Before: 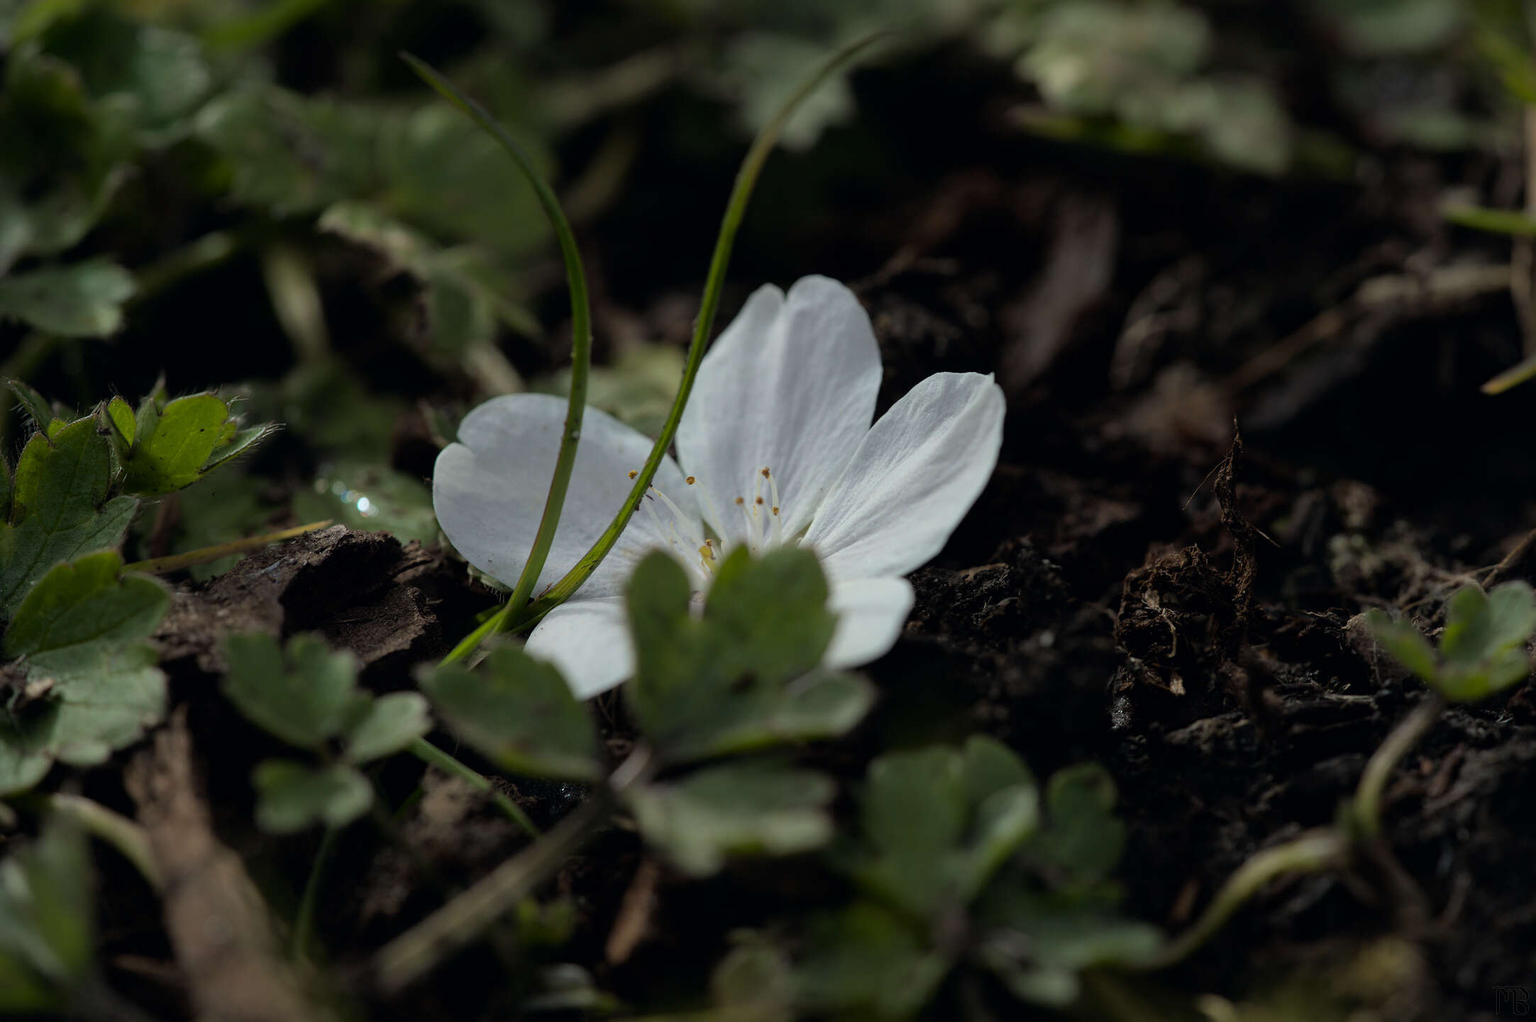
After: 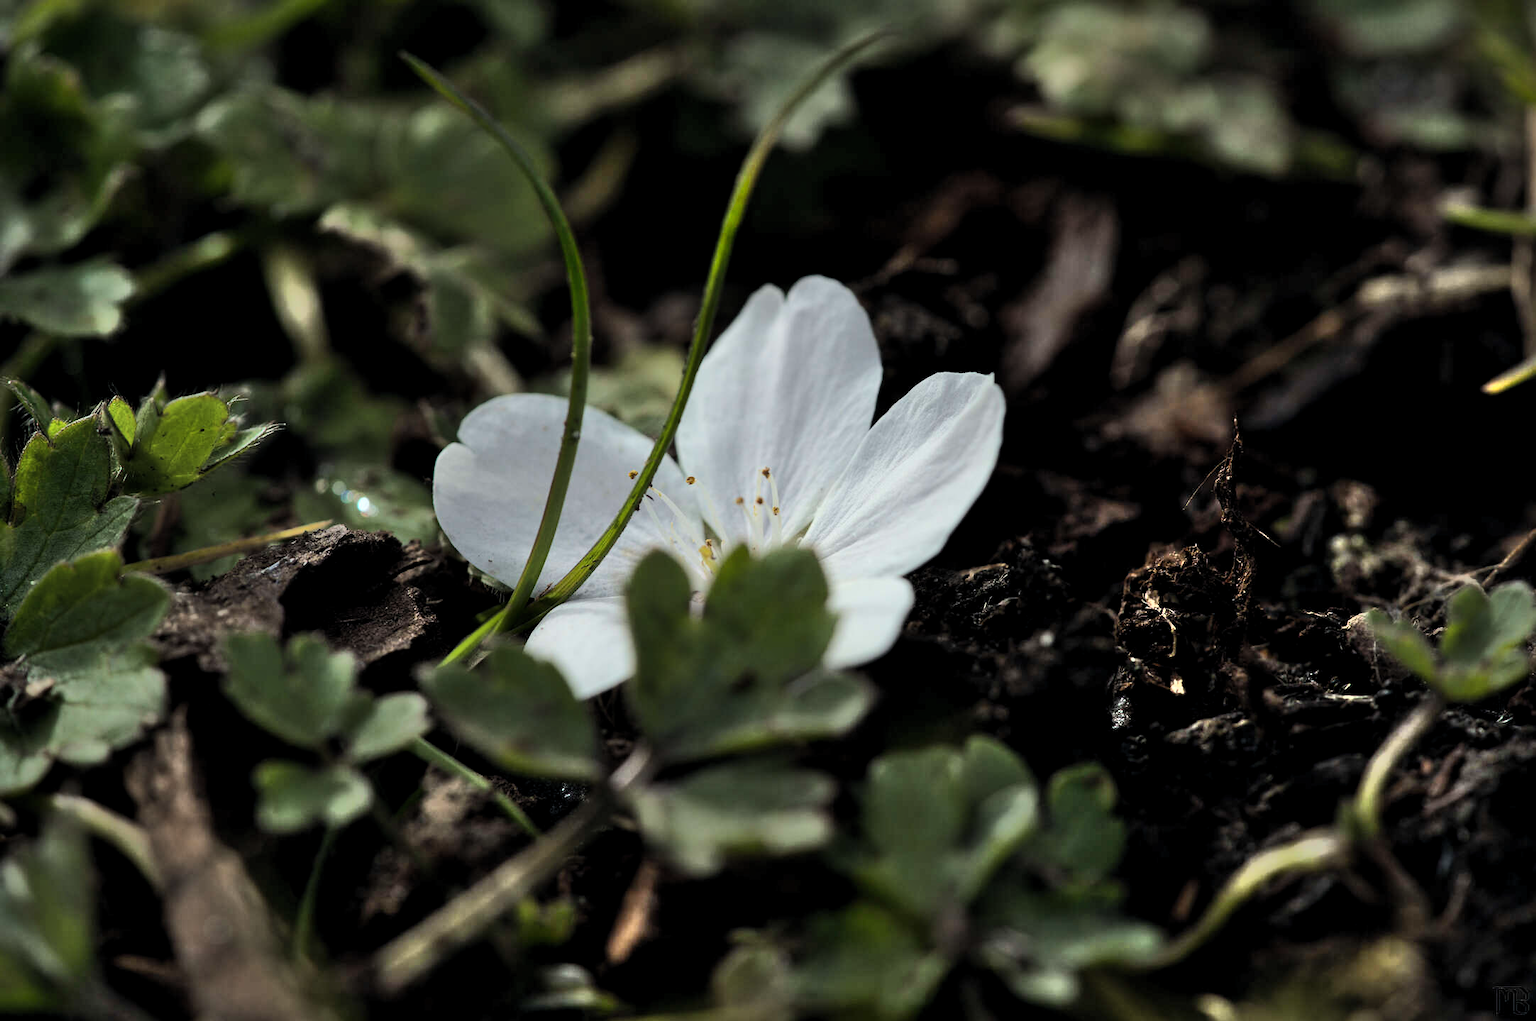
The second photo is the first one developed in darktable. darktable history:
tone curve: curves: ch0 [(0.017, 0) (0.107, 0.071) (0.295, 0.264) (0.447, 0.507) (0.54, 0.618) (0.733, 0.791) (0.879, 0.898) (1, 0.97)]; ch1 [(0, 0) (0.393, 0.415) (0.447, 0.448) (0.485, 0.497) (0.523, 0.515) (0.544, 0.55) (0.59, 0.609) (0.686, 0.686) (1, 1)]; ch2 [(0, 0) (0.369, 0.388) (0.449, 0.431) (0.499, 0.5) (0.521, 0.505) (0.53, 0.538) (0.579, 0.601) (0.669, 0.733) (1, 1)], color space Lab, linked channels, preserve colors none
shadows and highlights: radius 47.68, white point adjustment 6.61, compress 79.79%, soften with gaussian
